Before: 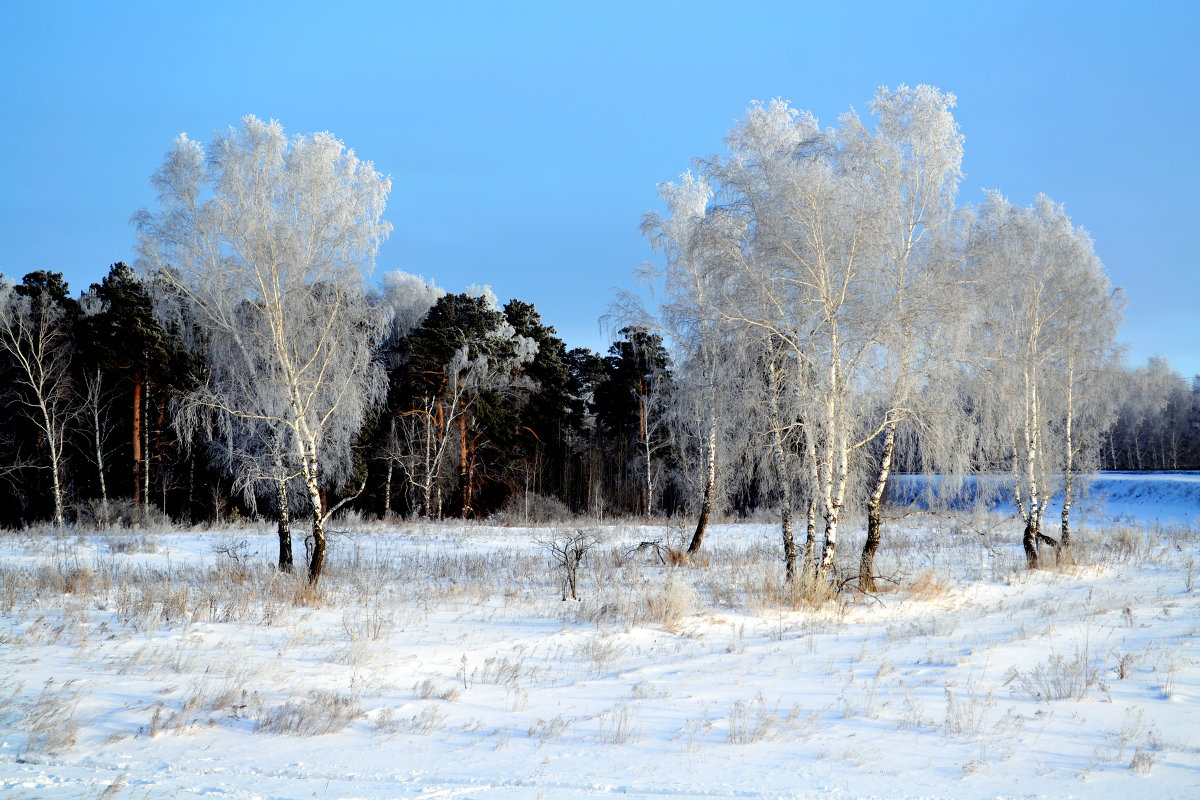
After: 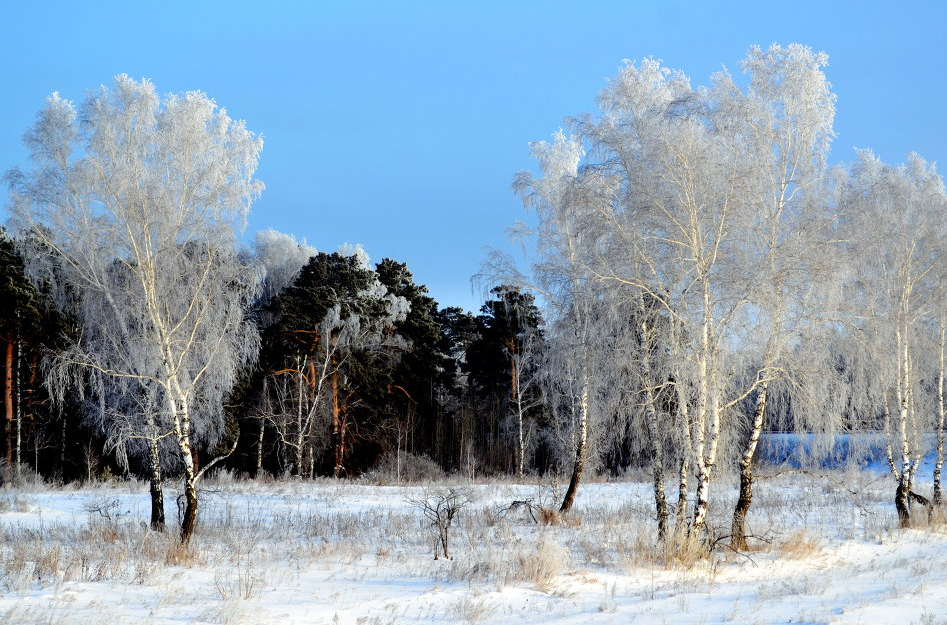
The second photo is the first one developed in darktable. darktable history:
crop and rotate: left 10.745%, top 5.145%, right 10.33%, bottom 16.694%
